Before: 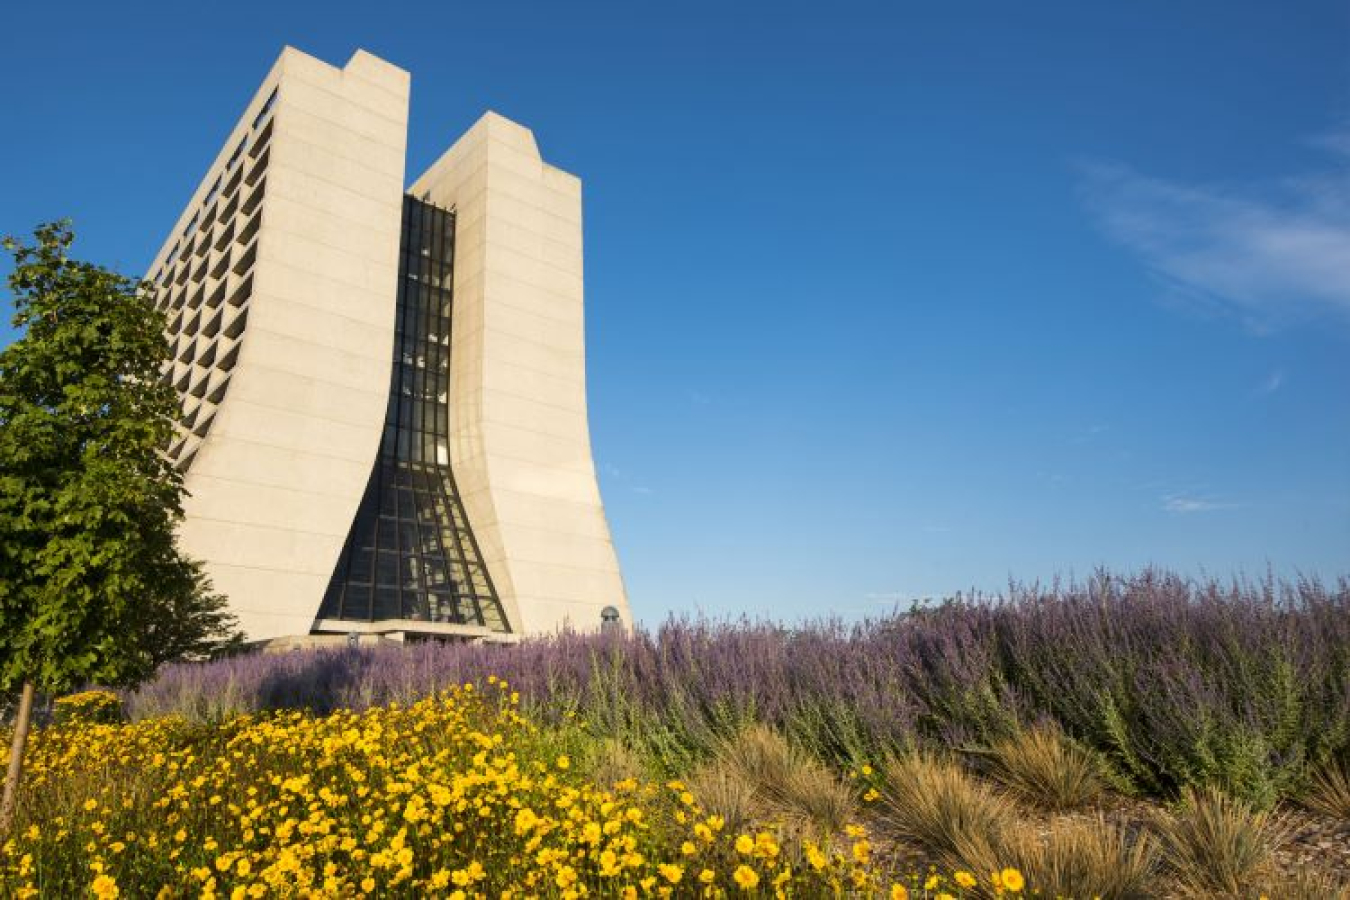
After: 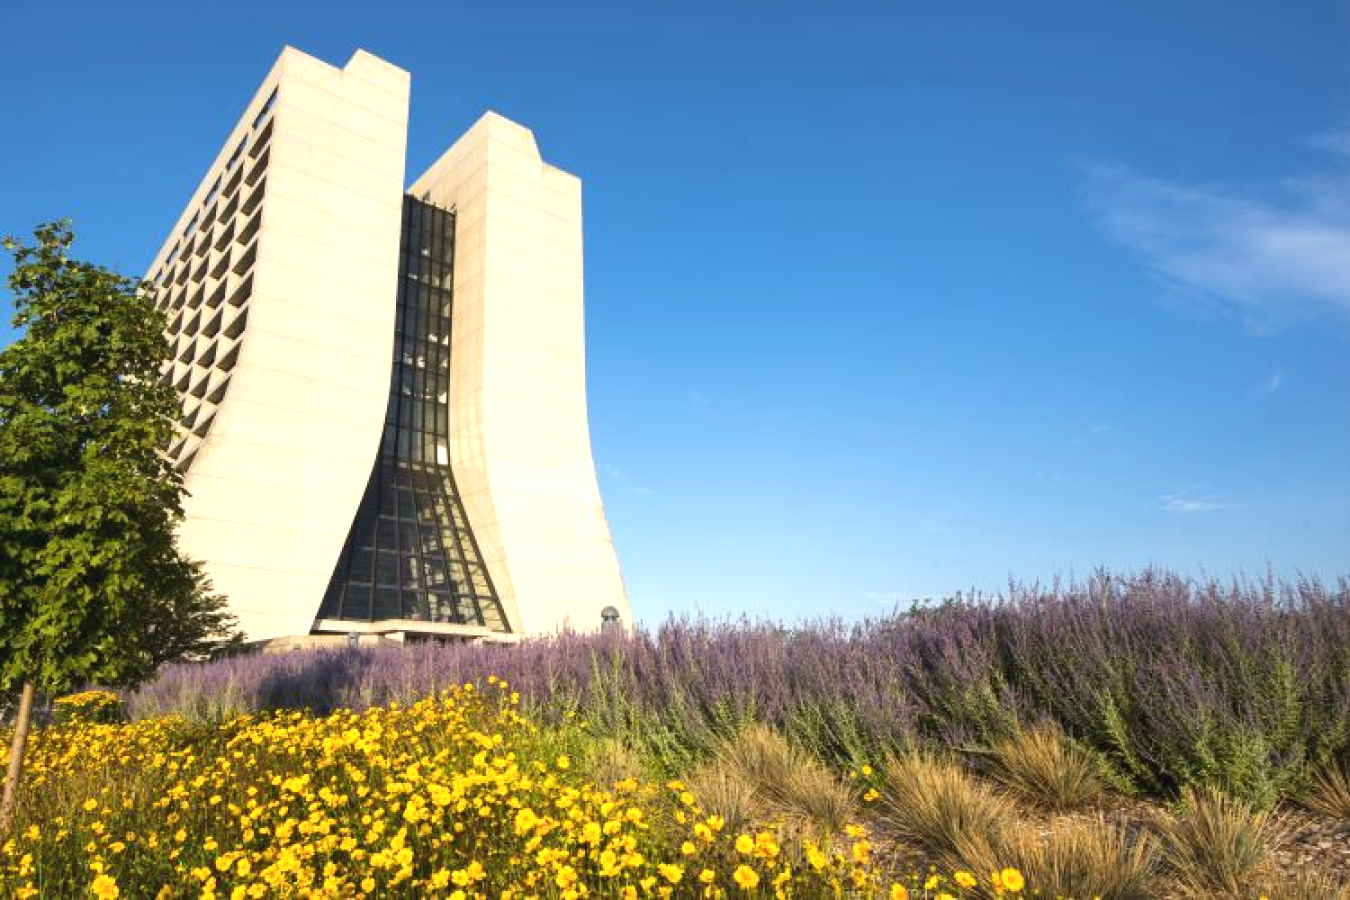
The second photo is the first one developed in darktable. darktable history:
exposure: black level correction -0.002, exposure 0.536 EV, compensate exposure bias true, compensate highlight preservation false
